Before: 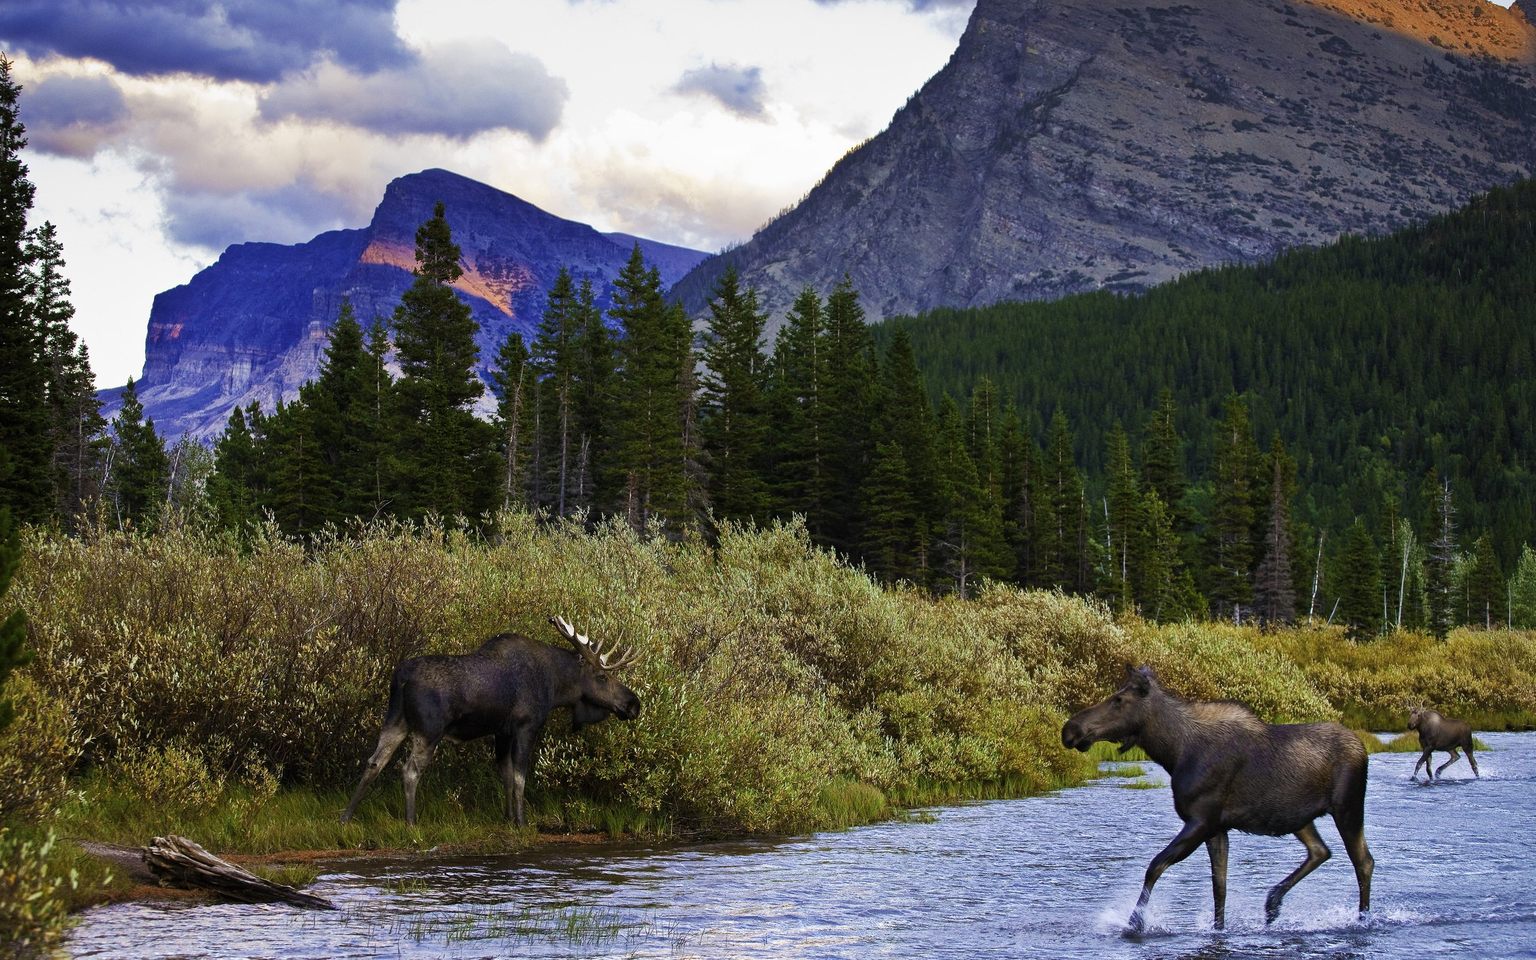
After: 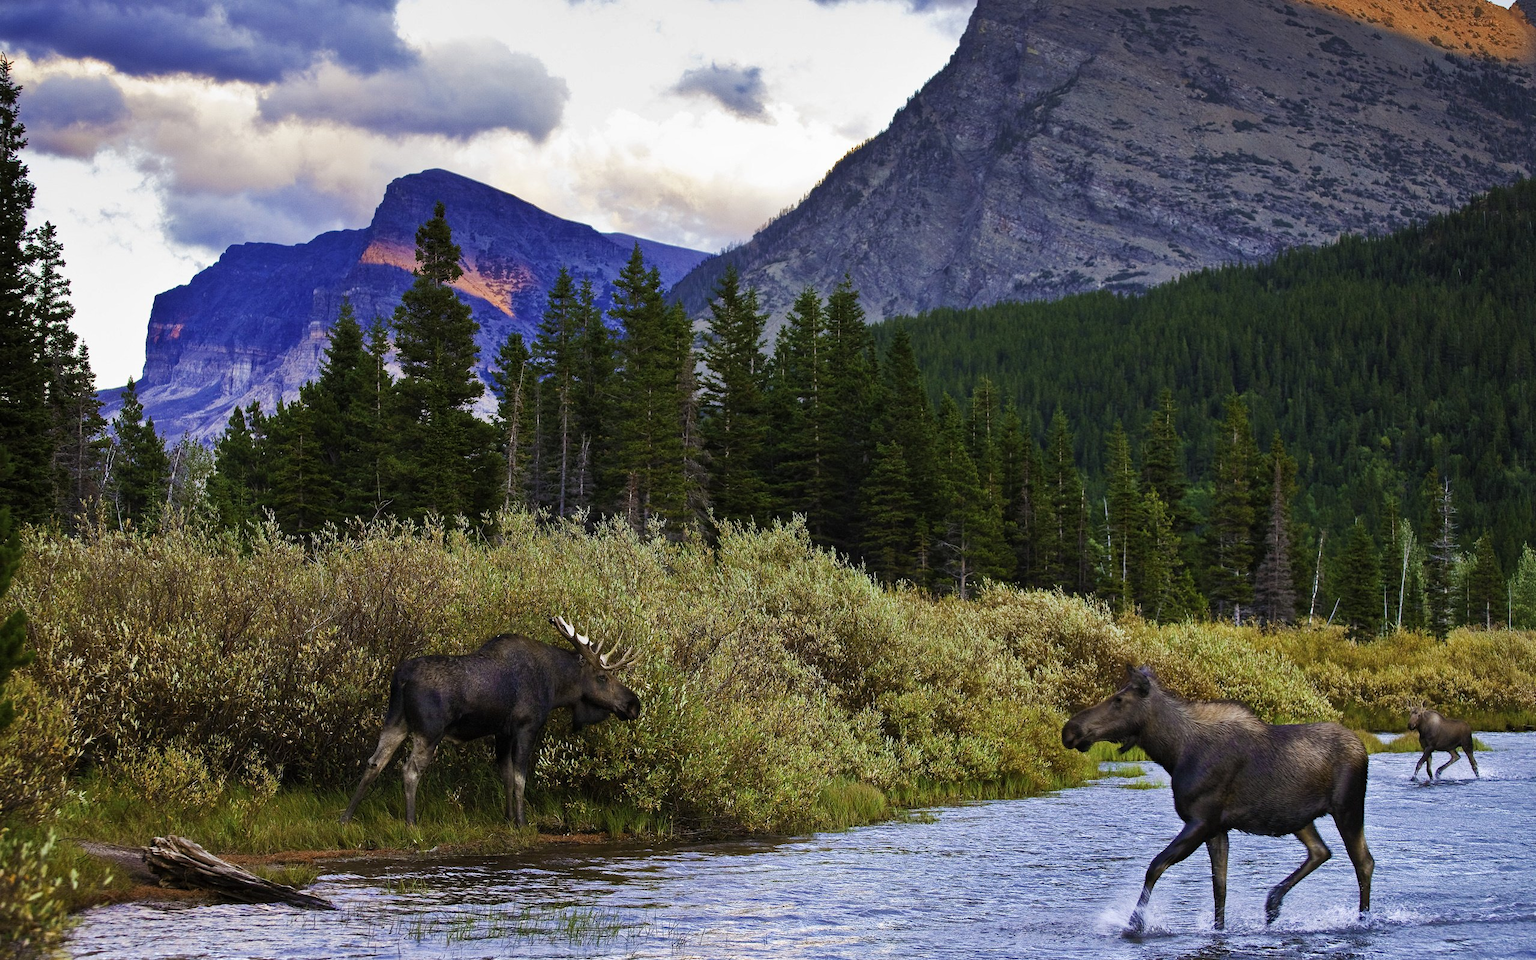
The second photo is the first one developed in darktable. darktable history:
shadows and highlights: shadows 20.77, highlights -35.62, soften with gaussian
